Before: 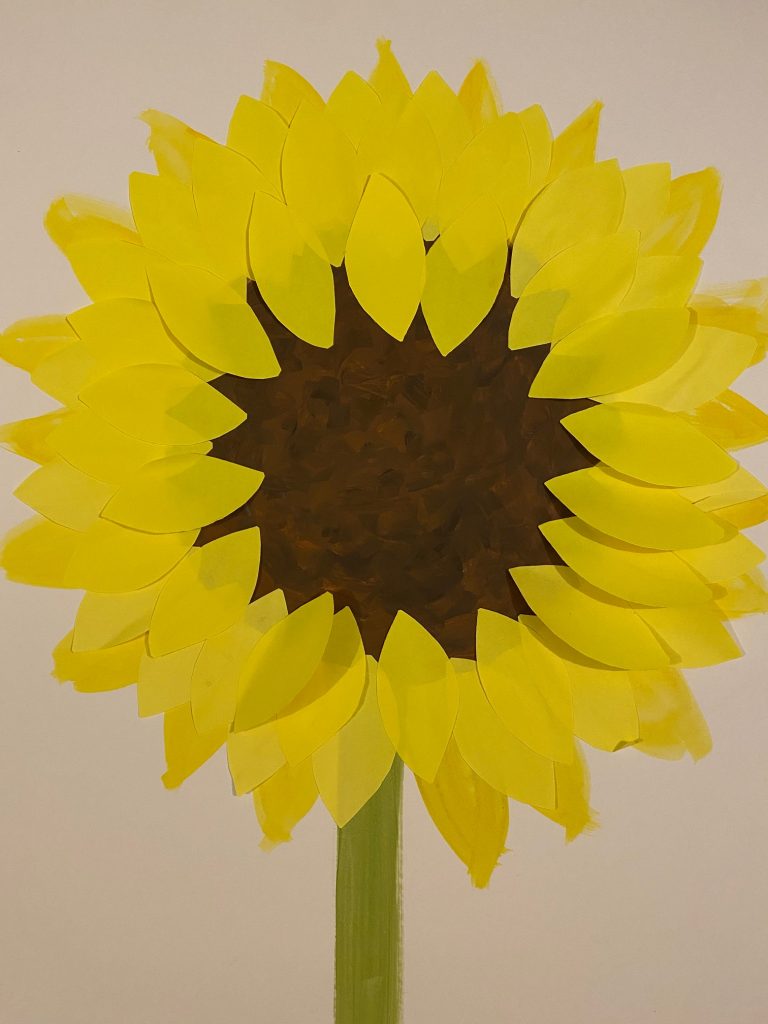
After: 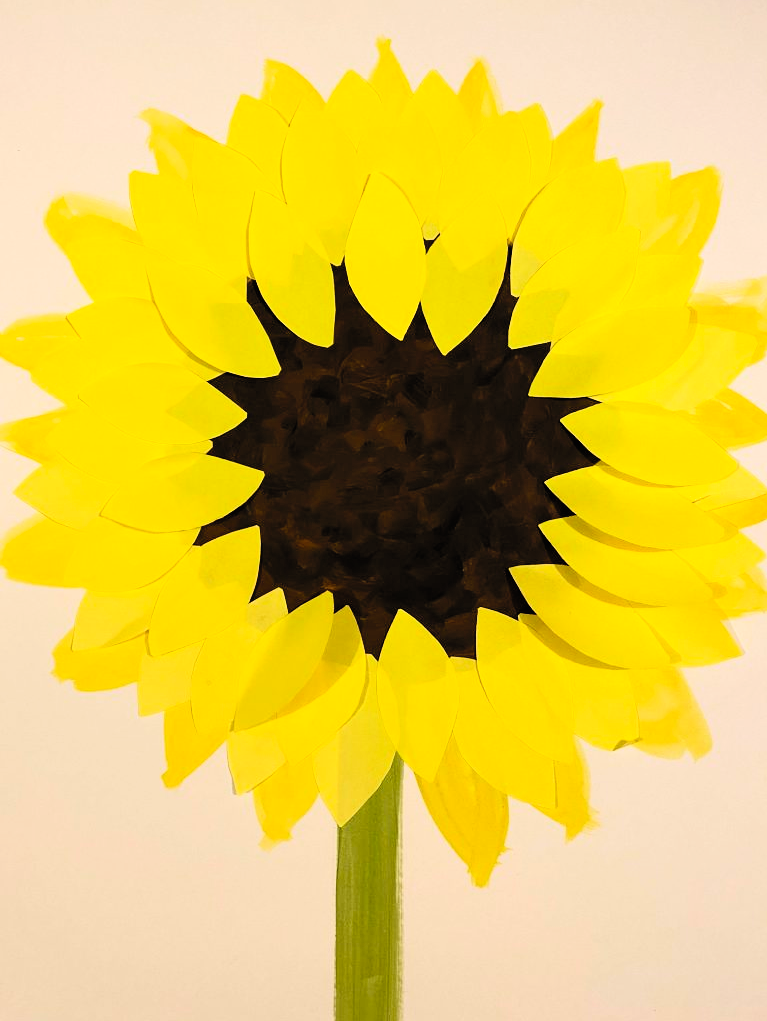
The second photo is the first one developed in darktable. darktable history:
contrast brightness saturation: contrast 0.237, brightness 0.269, saturation 0.38
filmic rgb: black relative exposure -3.65 EV, white relative exposure 2.43 EV, hardness 3.28
crop: top 0.106%, bottom 0.168%
